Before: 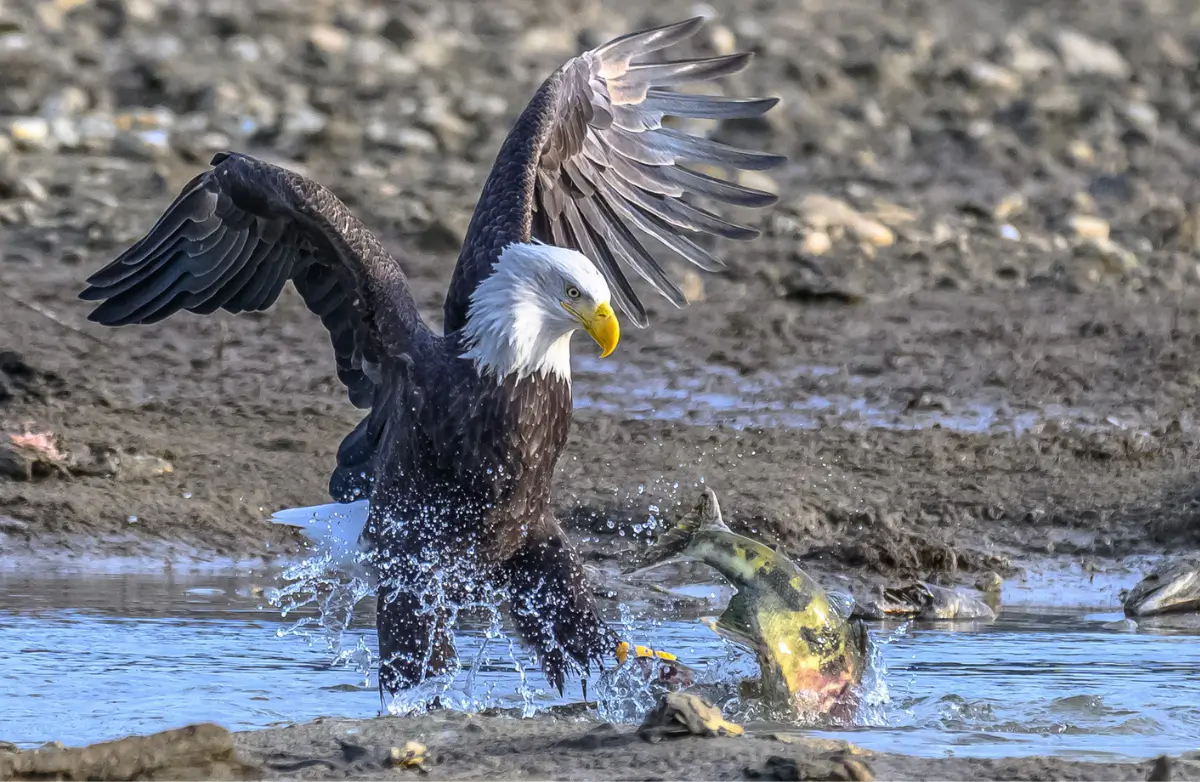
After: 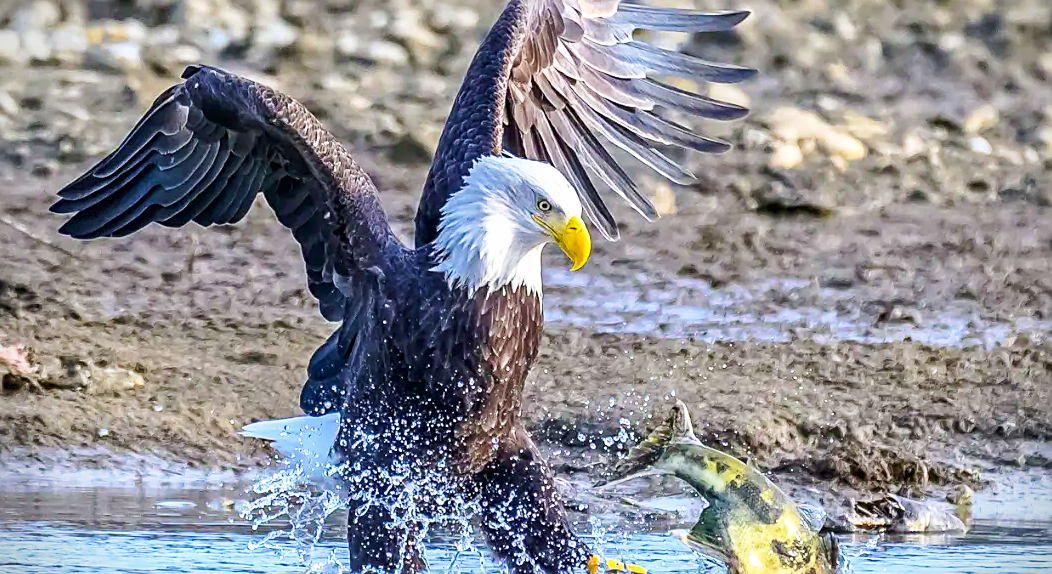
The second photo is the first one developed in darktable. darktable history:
shadows and highlights: shadows 51.99, highlights -28.36, highlights color adjustment 89.82%, soften with gaussian
sharpen: on, module defaults
velvia: on, module defaults
crop and rotate: left 2.449%, top 11.148%, right 9.803%, bottom 15.396%
color balance rgb: linear chroma grading › global chroma 20.366%, perceptual saturation grading › global saturation -0.062%, global vibrance 16.494%, saturation formula JzAzBz (2021)
vignetting: fall-off radius 63.56%, brightness -0.575, dithering 8-bit output, unbound false
base curve: curves: ch0 [(0, 0) (0.005, 0.002) (0.15, 0.3) (0.4, 0.7) (0.75, 0.95) (1, 1)], preserve colors none
